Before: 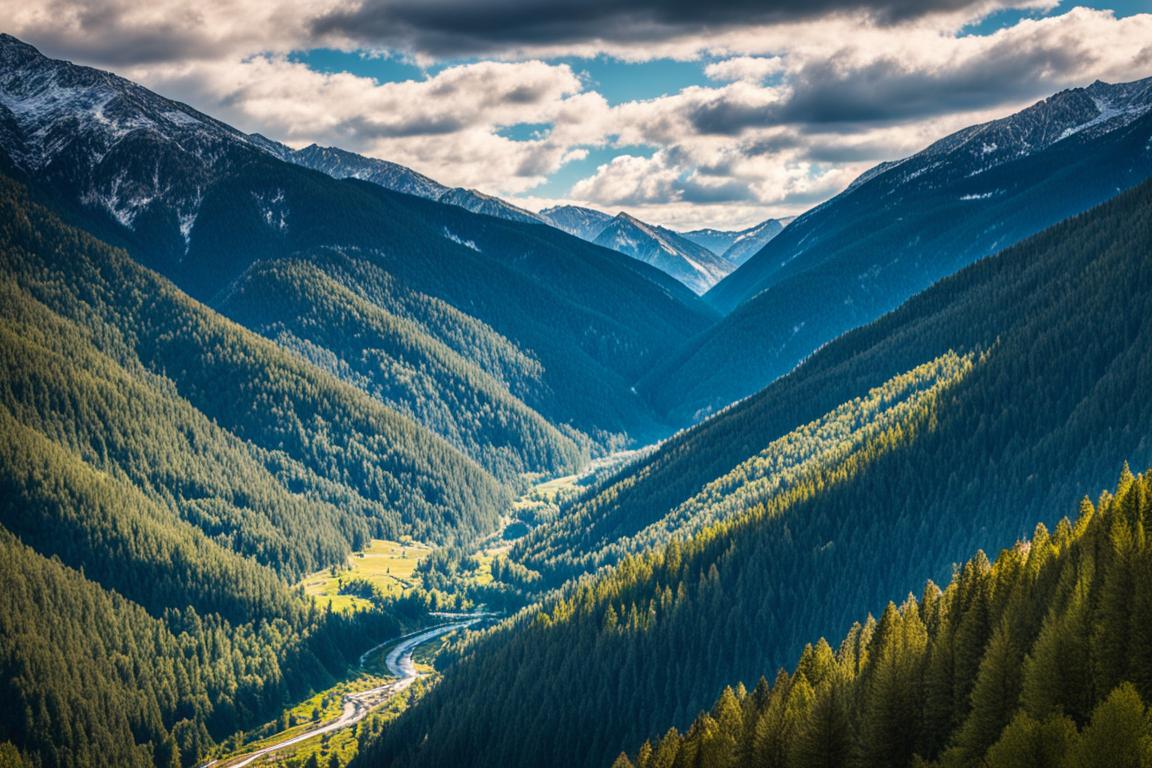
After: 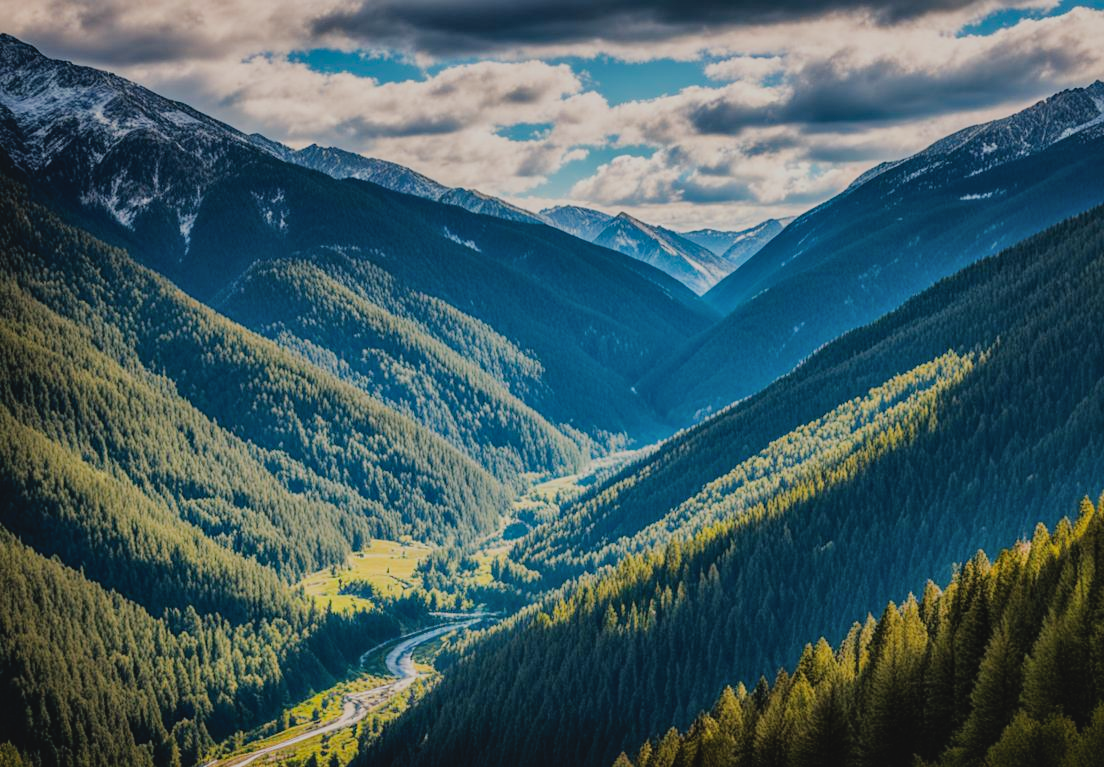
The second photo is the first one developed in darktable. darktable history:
filmic rgb: black relative exposure -6.68 EV, white relative exposure 4.56 EV, hardness 3.25
local contrast: mode bilateral grid, contrast 20, coarseness 50, detail 120%, midtone range 0.2
crop: right 4.126%, bottom 0.031%
contrast brightness saturation: contrast -0.11
haze removal: compatibility mode true, adaptive false
